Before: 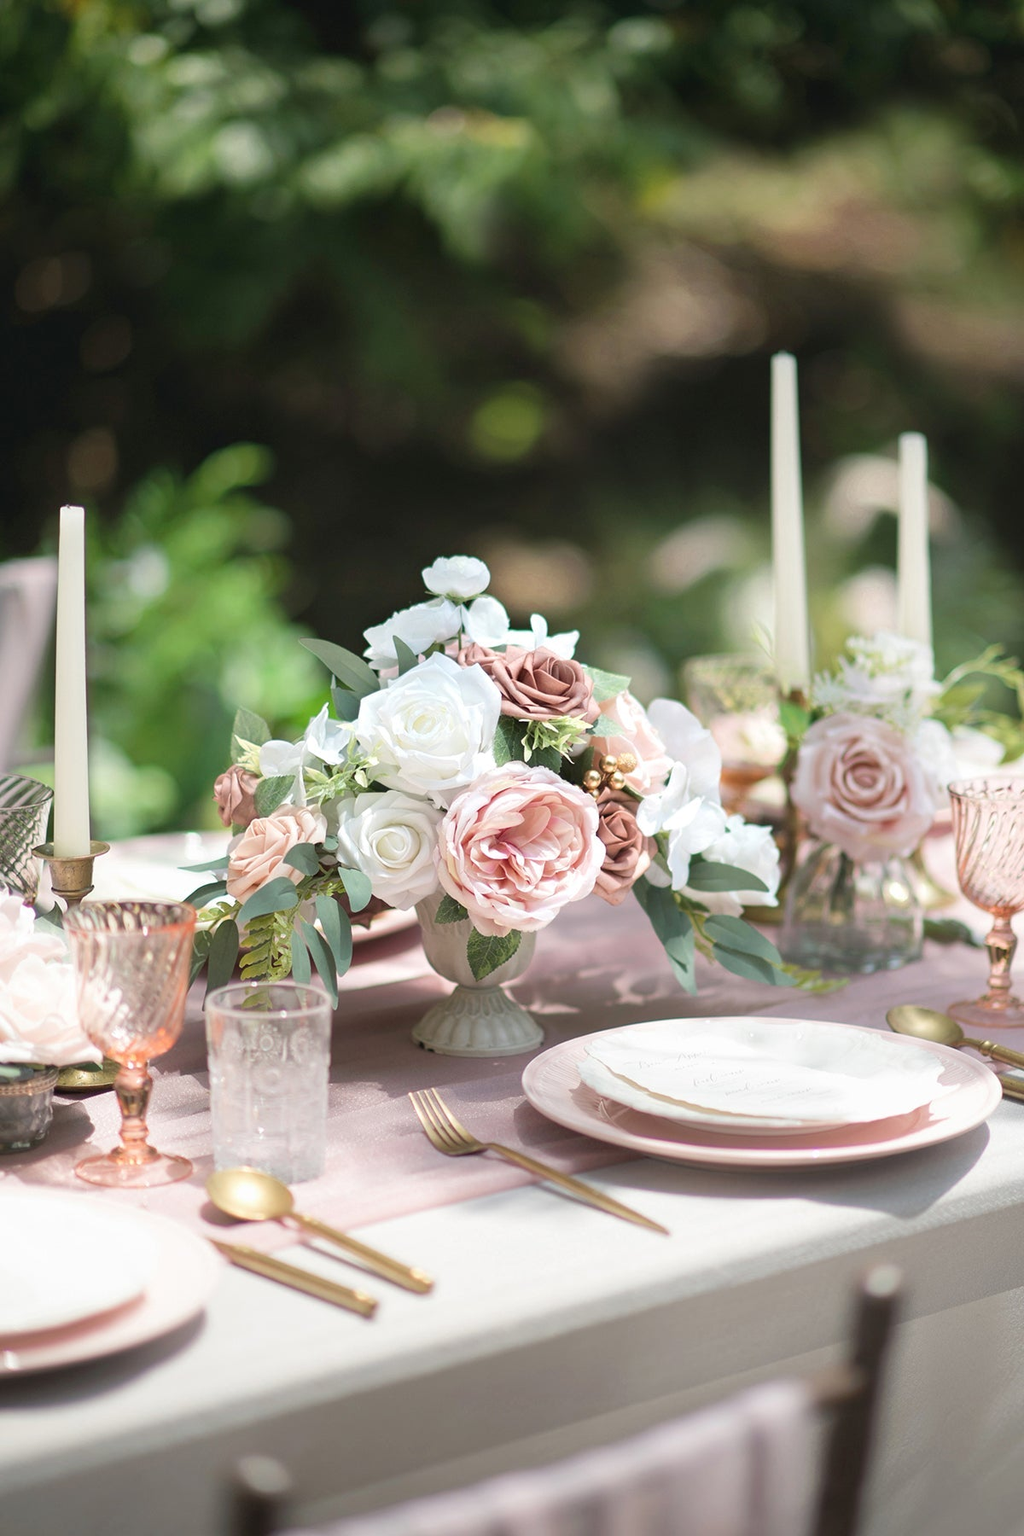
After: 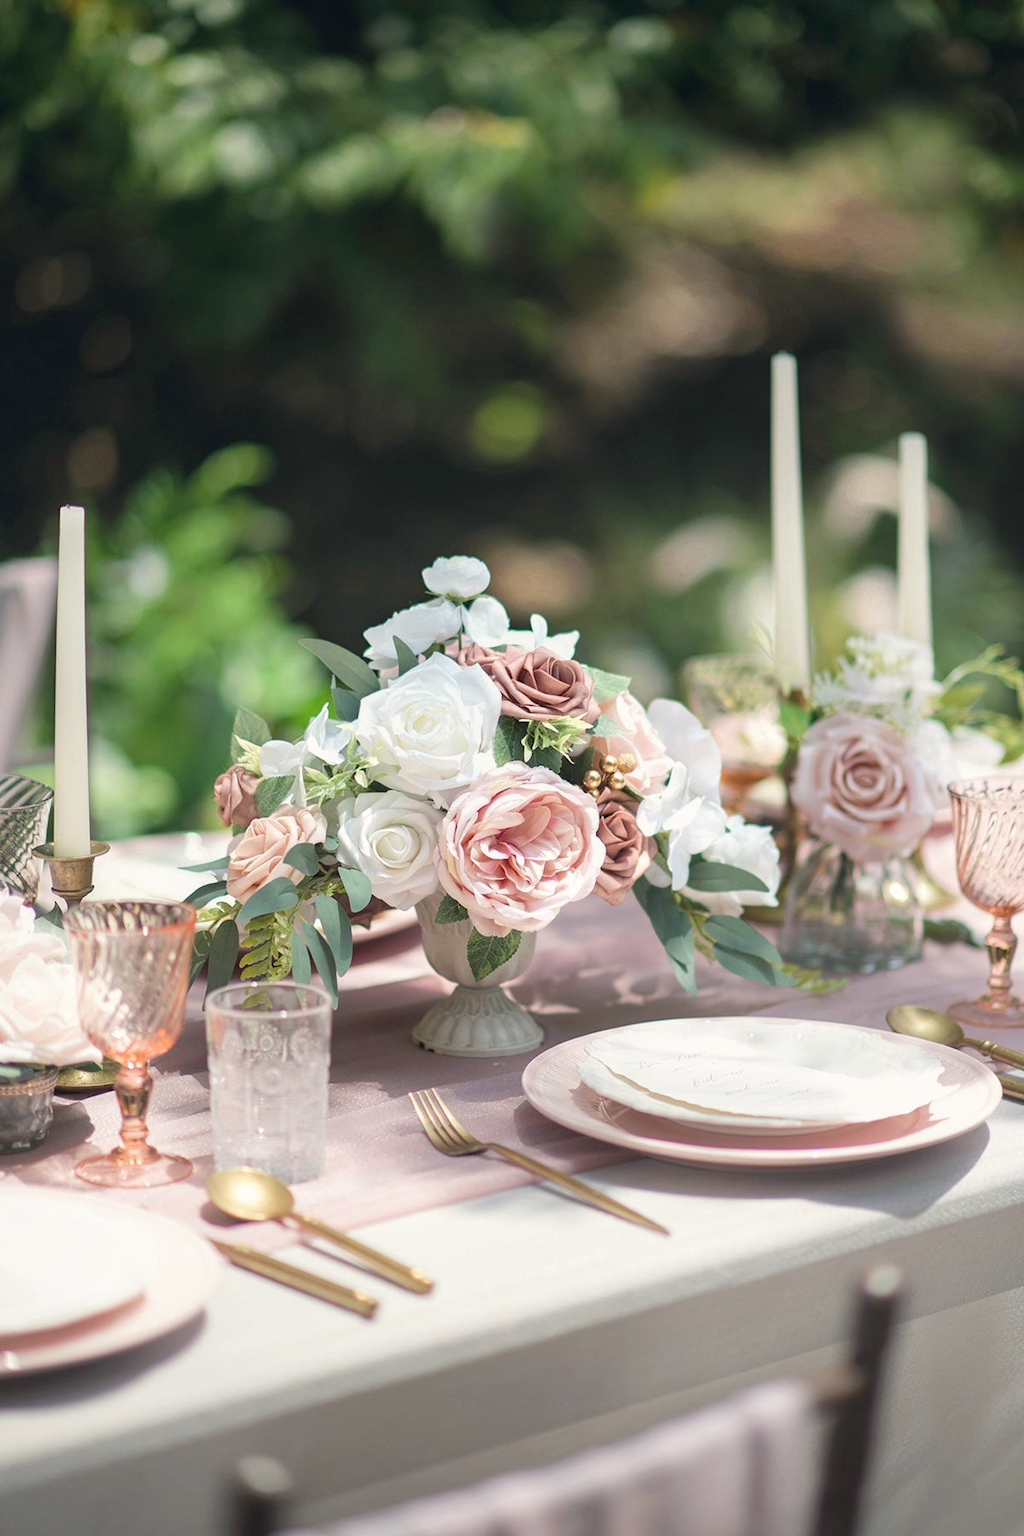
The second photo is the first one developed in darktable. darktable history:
local contrast: detail 110%
color correction: highlights a* 0.207, highlights b* 2.7, shadows a* -0.874, shadows b* -4.78
